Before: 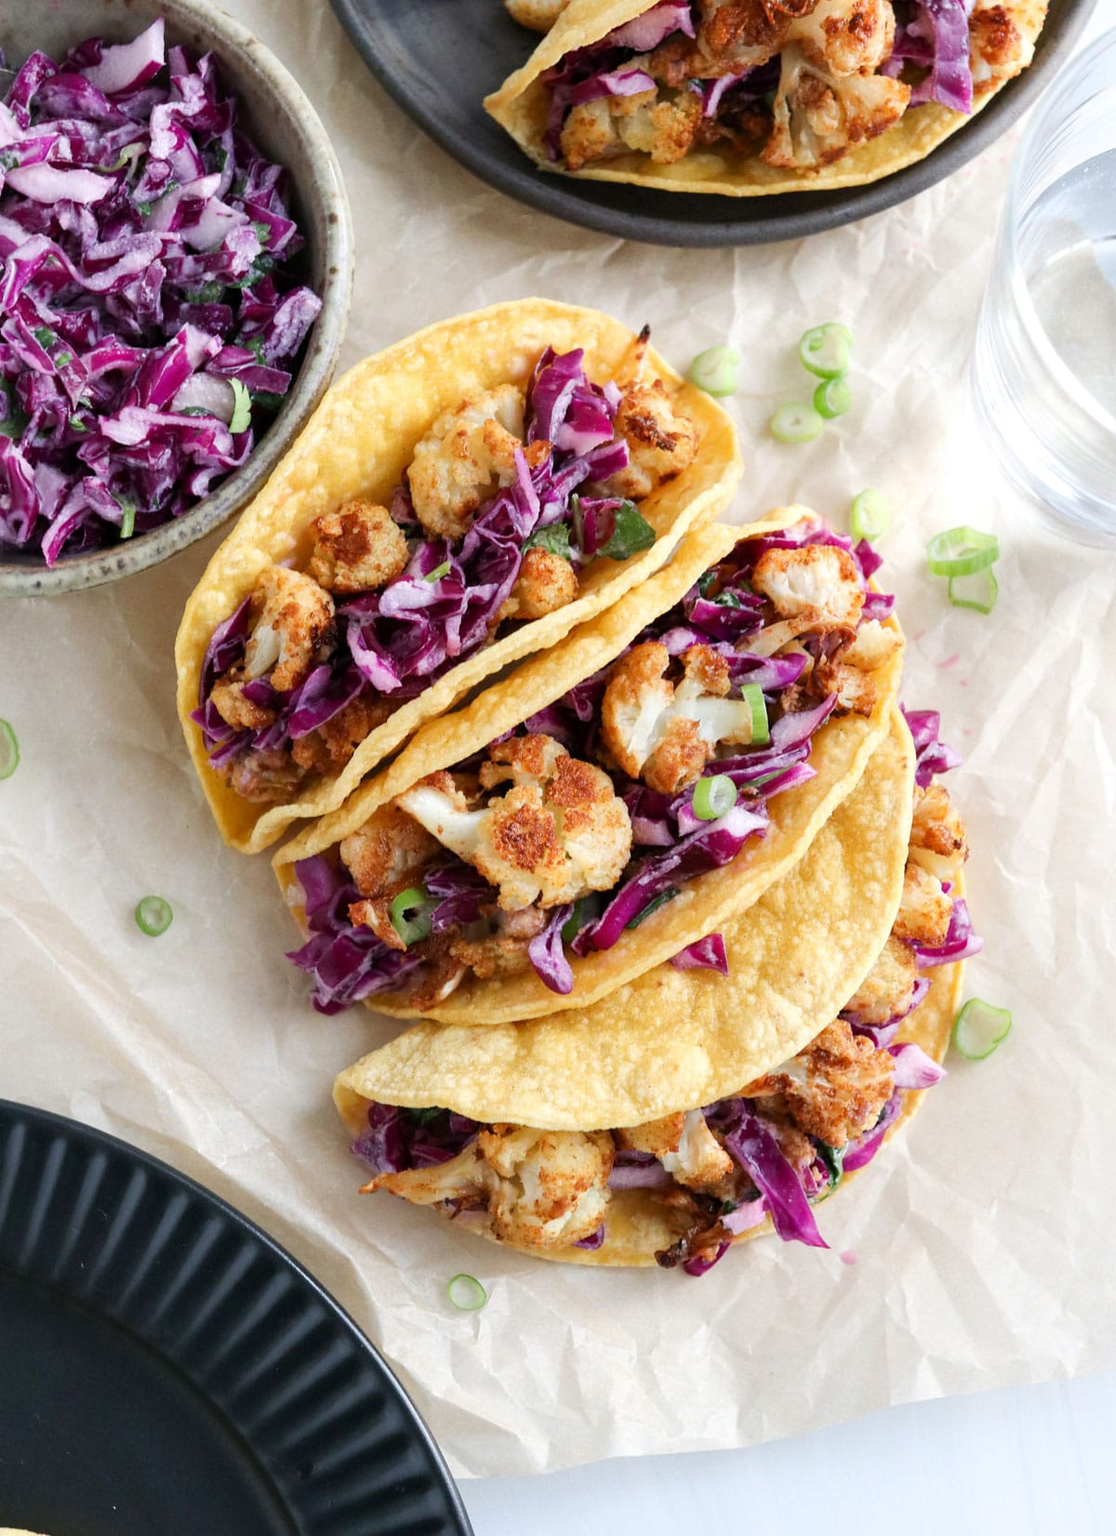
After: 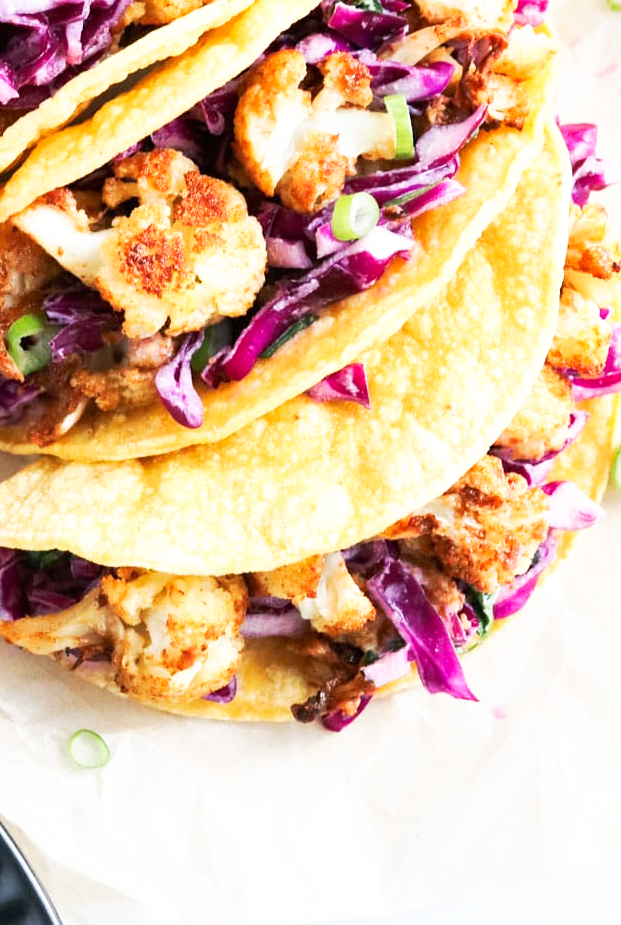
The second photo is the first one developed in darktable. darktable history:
tone curve: curves: ch0 [(0, 0) (0.003, 0.01) (0.011, 0.017) (0.025, 0.035) (0.044, 0.068) (0.069, 0.109) (0.1, 0.144) (0.136, 0.185) (0.177, 0.231) (0.224, 0.279) (0.277, 0.346) (0.335, 0.42) (0.399, 0.5) (0.468, 0.603) (0.543, 0.712) (0.623, 0.808) (0.709, 0.883) (0.801, 0.957) (0.898, 0.993) (1, 1)], preserve colors none
crop: left 34.479%, top 38.822%, right 13.718%, bottom 5.172%
